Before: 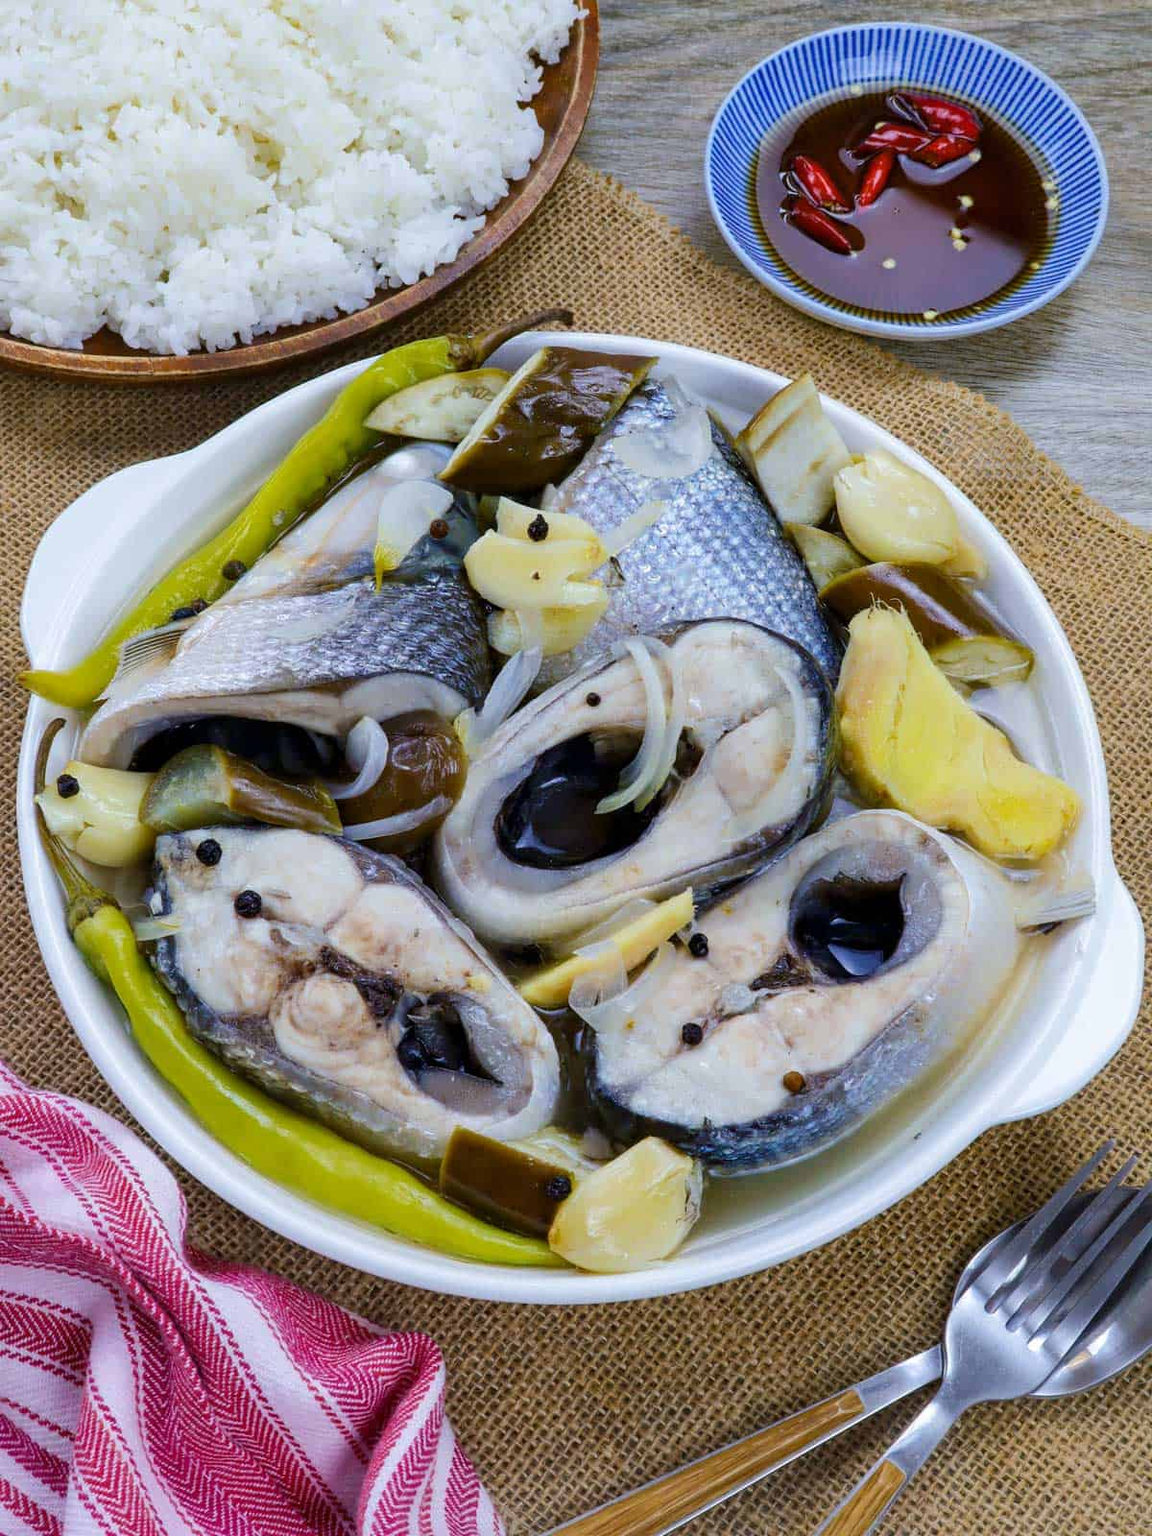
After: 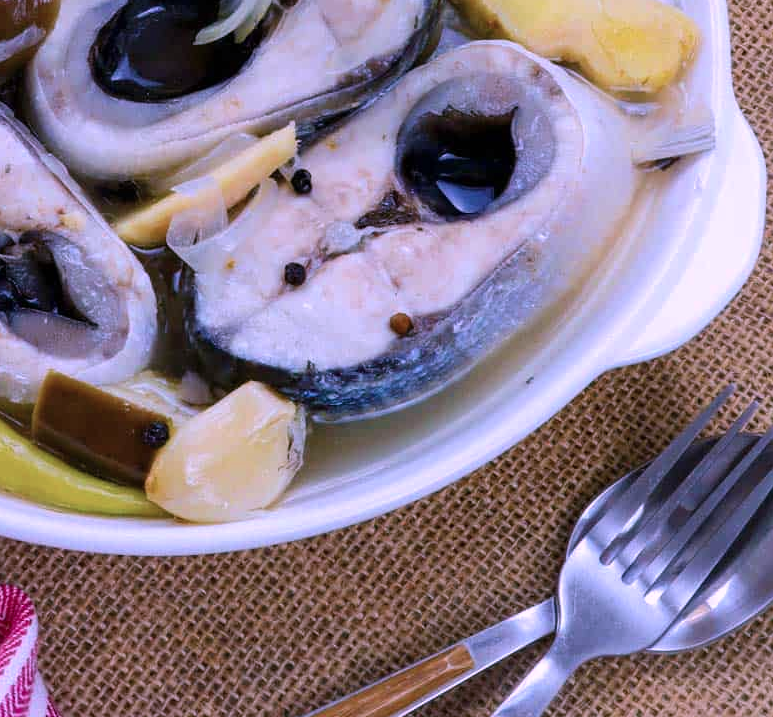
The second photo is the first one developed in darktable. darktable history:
color correction: highlights a* 15.03, highlights b* -25.07
crop and rotate: left 35.509%, top 50.238%, bottom 4.934%
